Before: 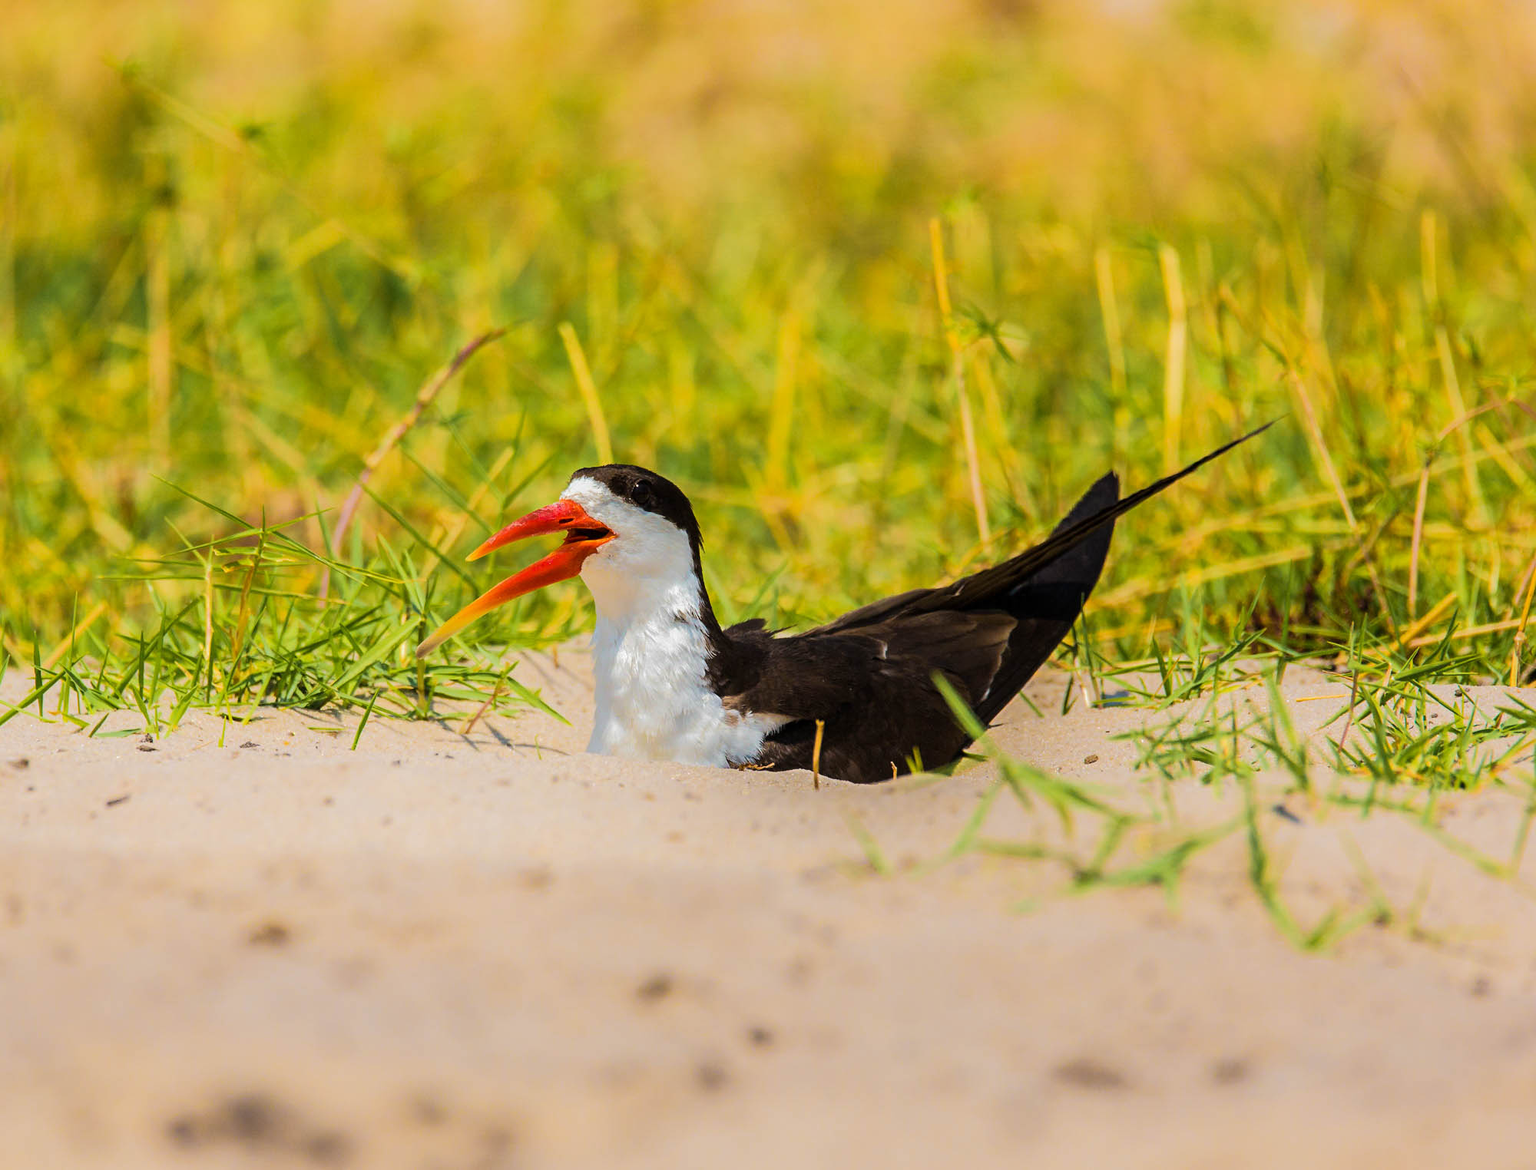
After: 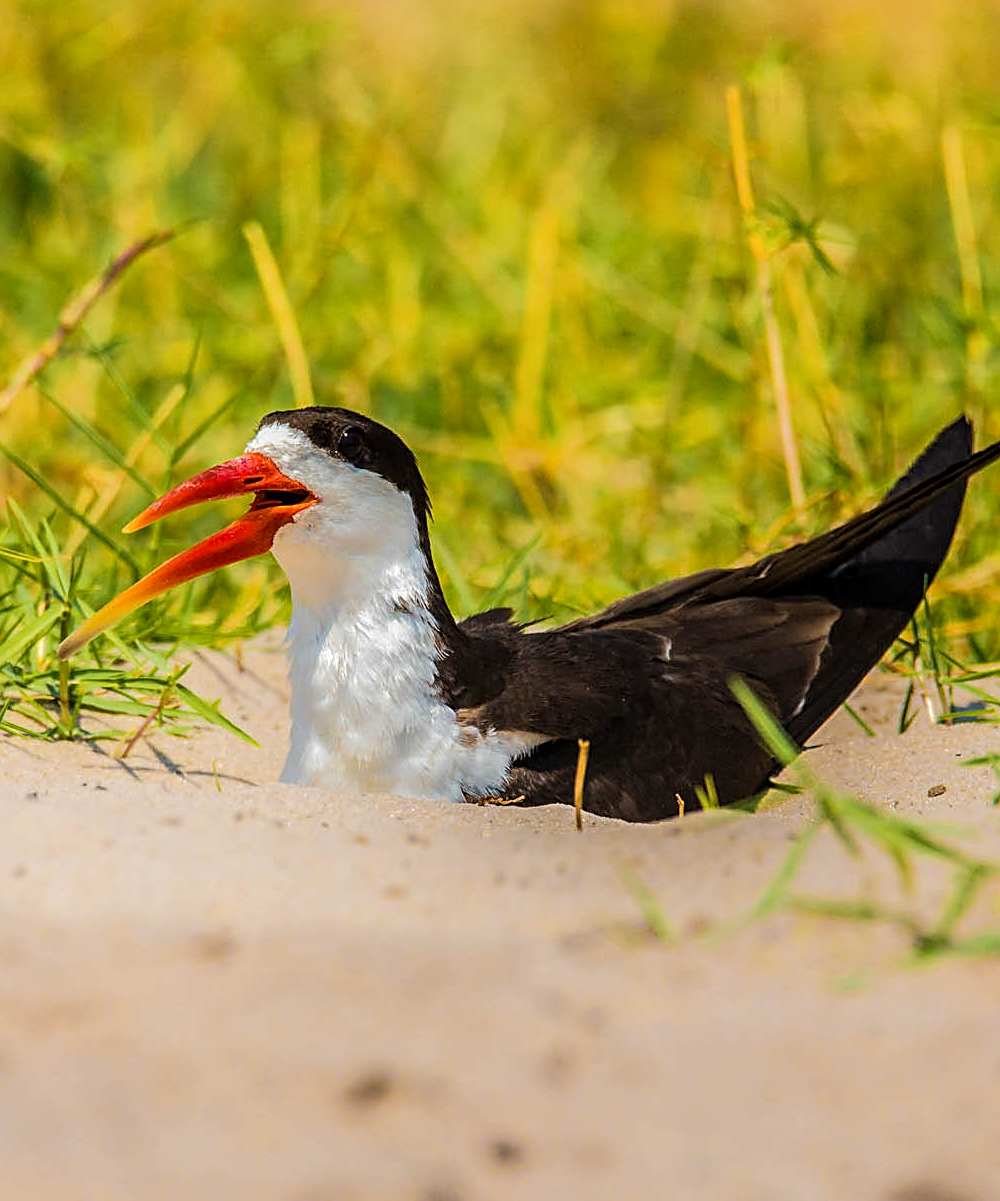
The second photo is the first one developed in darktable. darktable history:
sharpen: on, module defaults
local contrast: on, module defaults
crop and rotate: angle 0.016°, left 24.219%, top 13.041%, right 25.724%, bottom 8.063%
